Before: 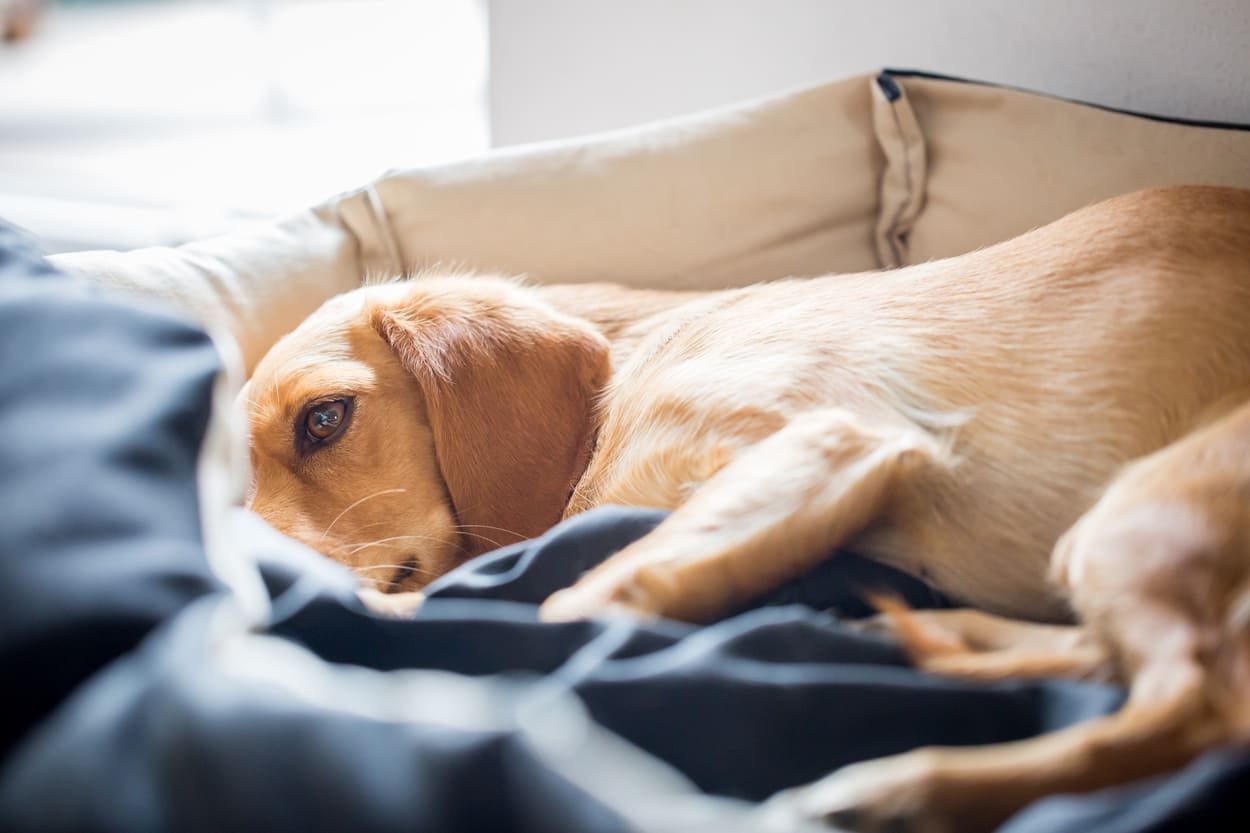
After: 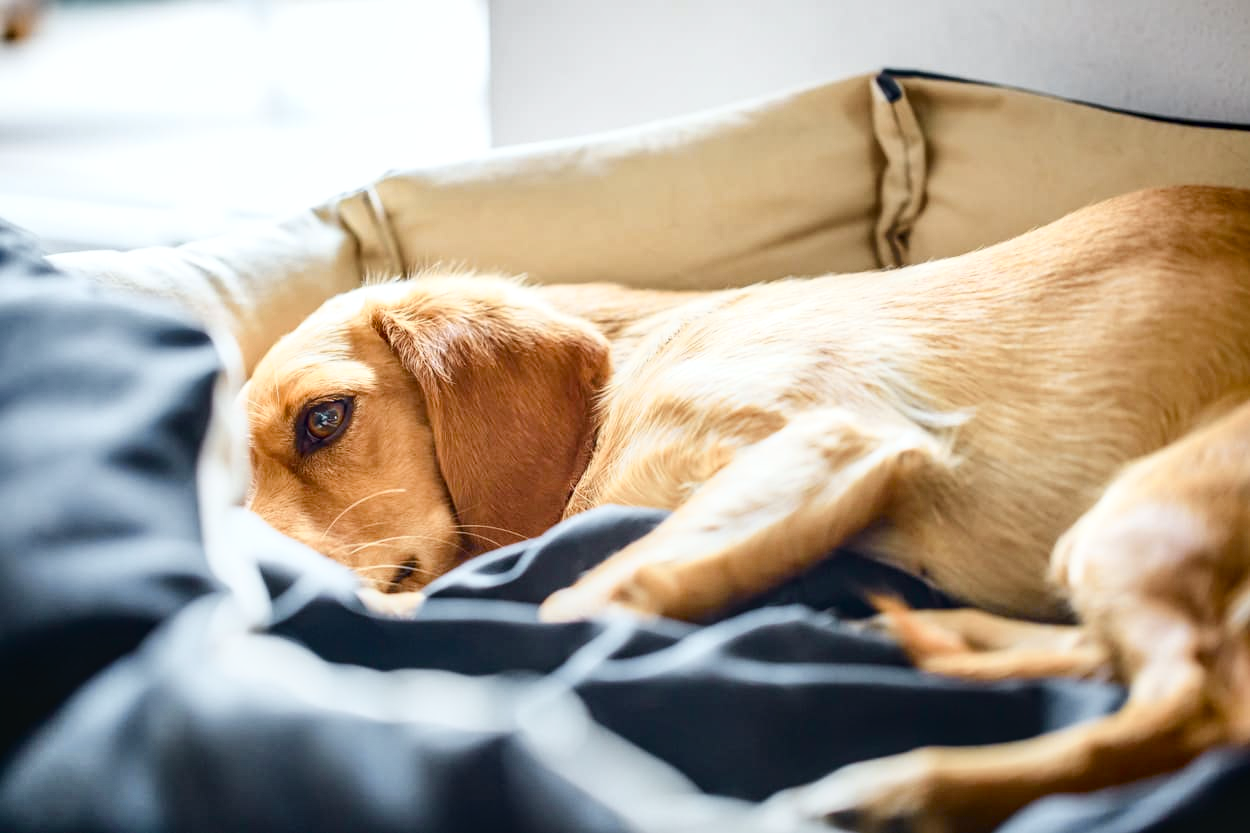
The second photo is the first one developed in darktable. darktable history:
color balance rgb: perceptual saturation grading › global saturation 20%, perceptual saturation grading › highlights -25%, perceptual saturation grading › shadows 50%
tone curve: curves: ch0 [(0, 0.023) (0.087, 0.065) (0.184, 0.168) (0.45, 0.54) (0.57, 0.683) (0.722, 0.825) (0.877, 0.948) (1, 1)]; ch1 [(0, 0) (0.388, 0.369) (0.44, 0.45) (0.495, 0.491) (0.534, 0.528) (0.657, 0.655) (1, 1)]; ch2 [(0, 0) (0.353, 0.317) (0.408, 0.427) (0.5, 0.497) (0.534, 0.544) (0.576, 0.605) (0.625, 0.631) (1, 1)], color space Lab, independent channels, preserve colors none
local contrast: on, module defaults
shadows and highlights: soften with gaussian
